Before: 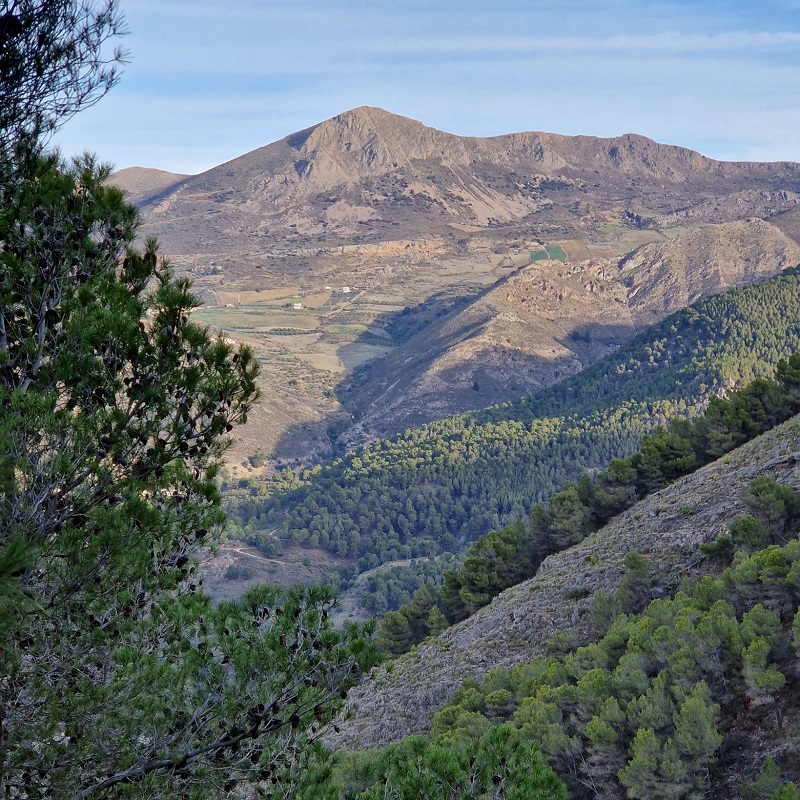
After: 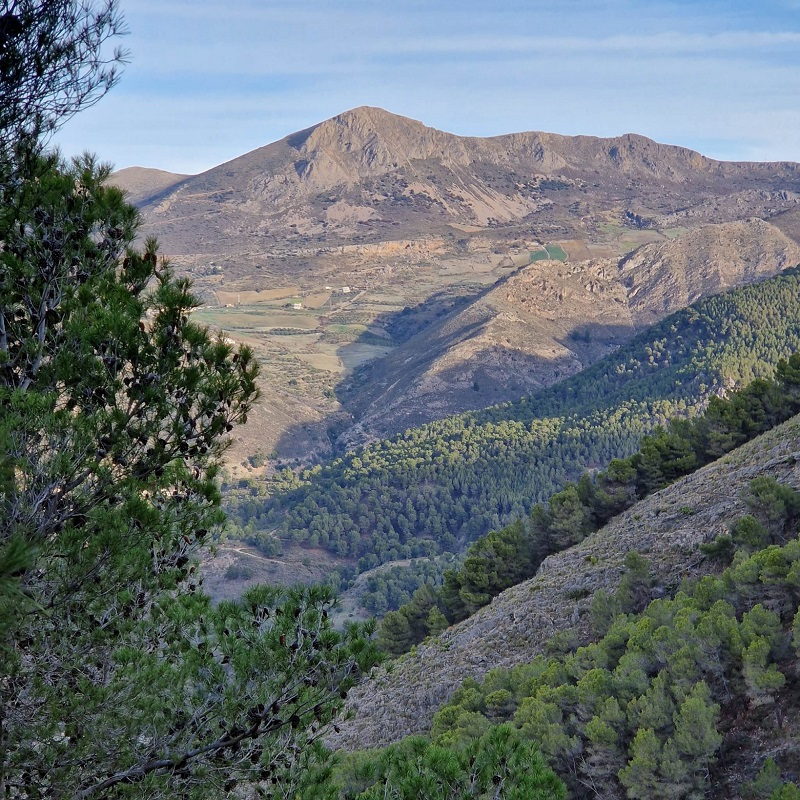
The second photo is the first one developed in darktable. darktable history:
shadows and highlights: shadows 25.98, highlights -23.33
